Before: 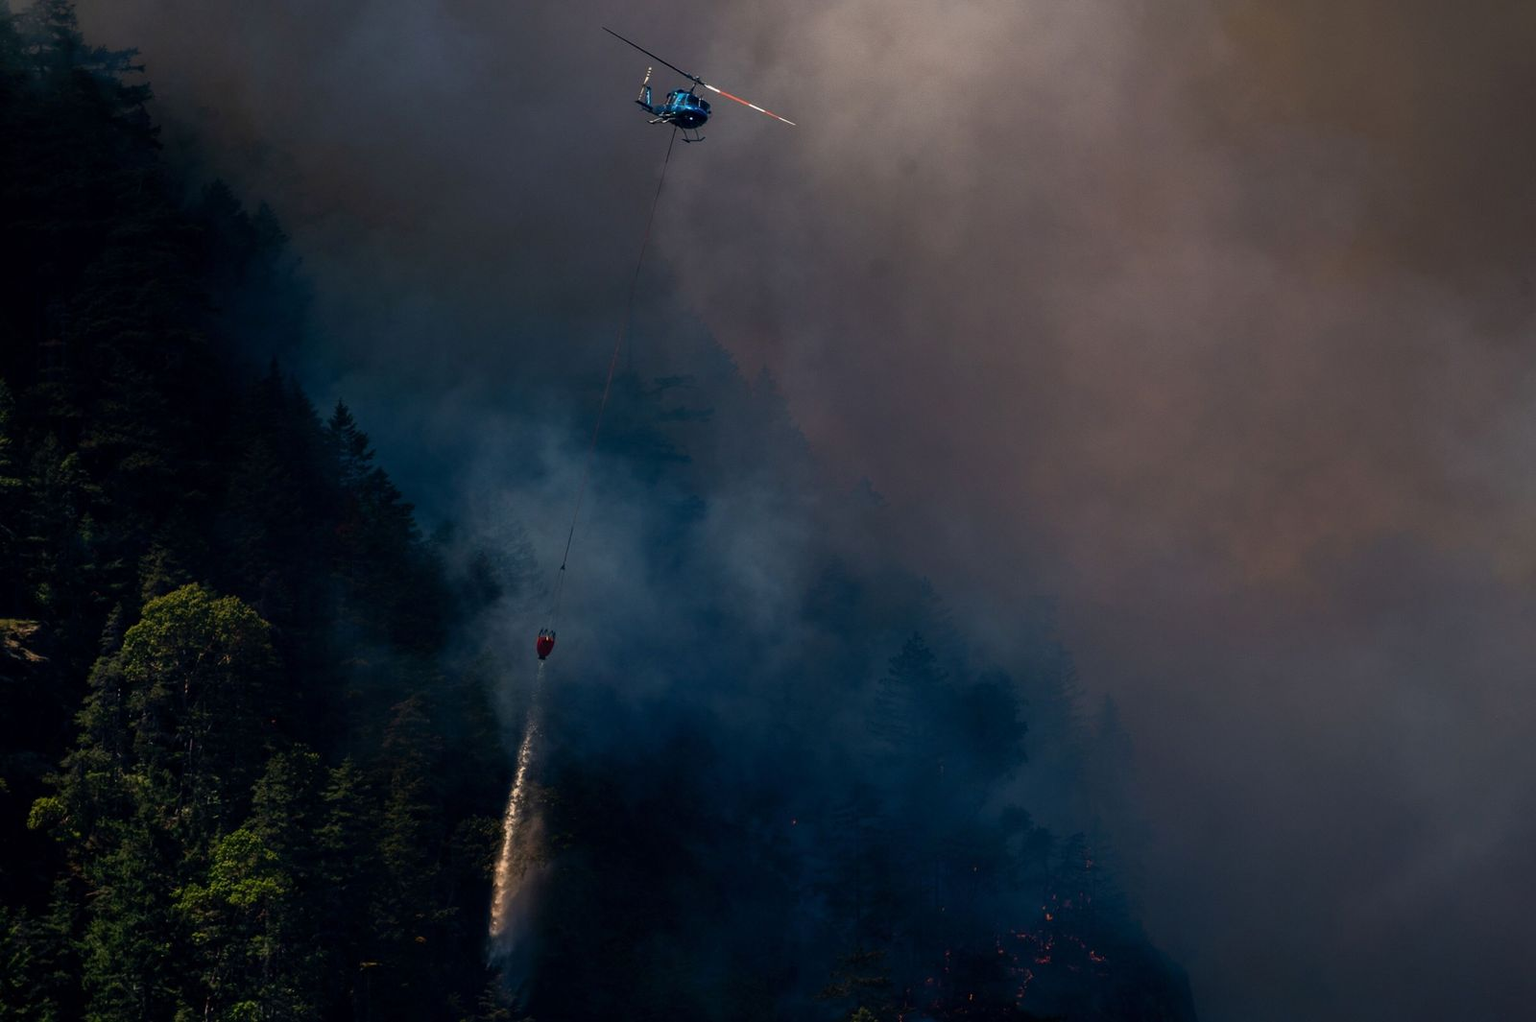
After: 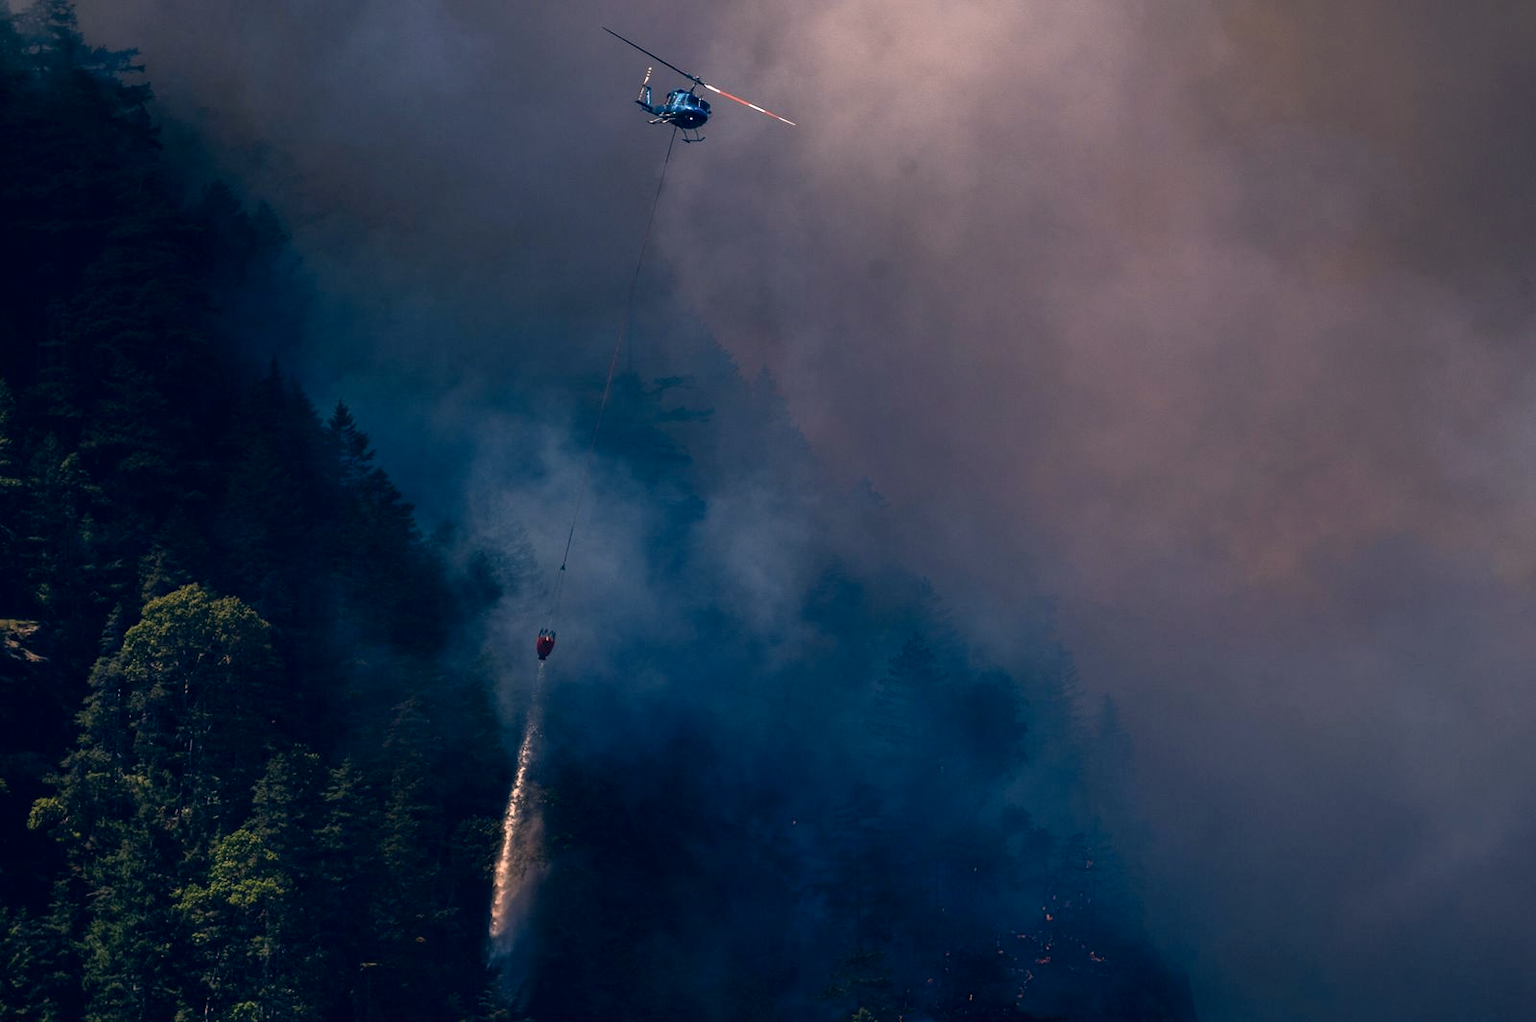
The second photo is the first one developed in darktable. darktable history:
exposure: exposure 0.507 EV, compensate highlight preservation false
color correction: highlights a* 14.46, highlights b* 5.85, shadows a* -5.53, shadows b* -15.24, saturation 0.85
white balance: emerald 1
